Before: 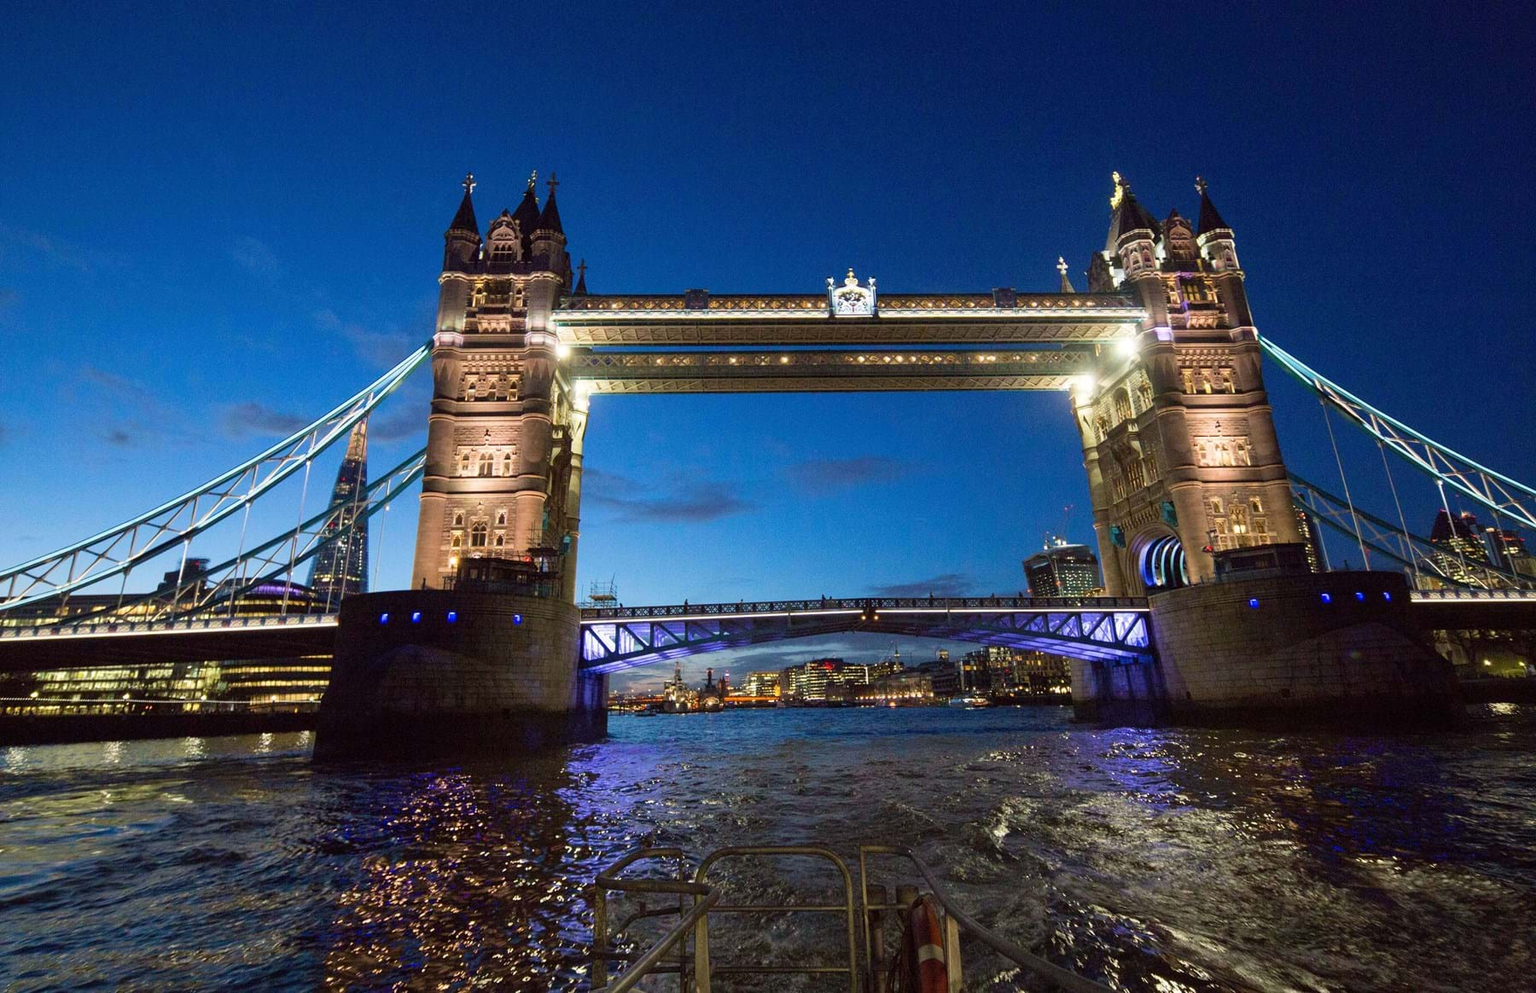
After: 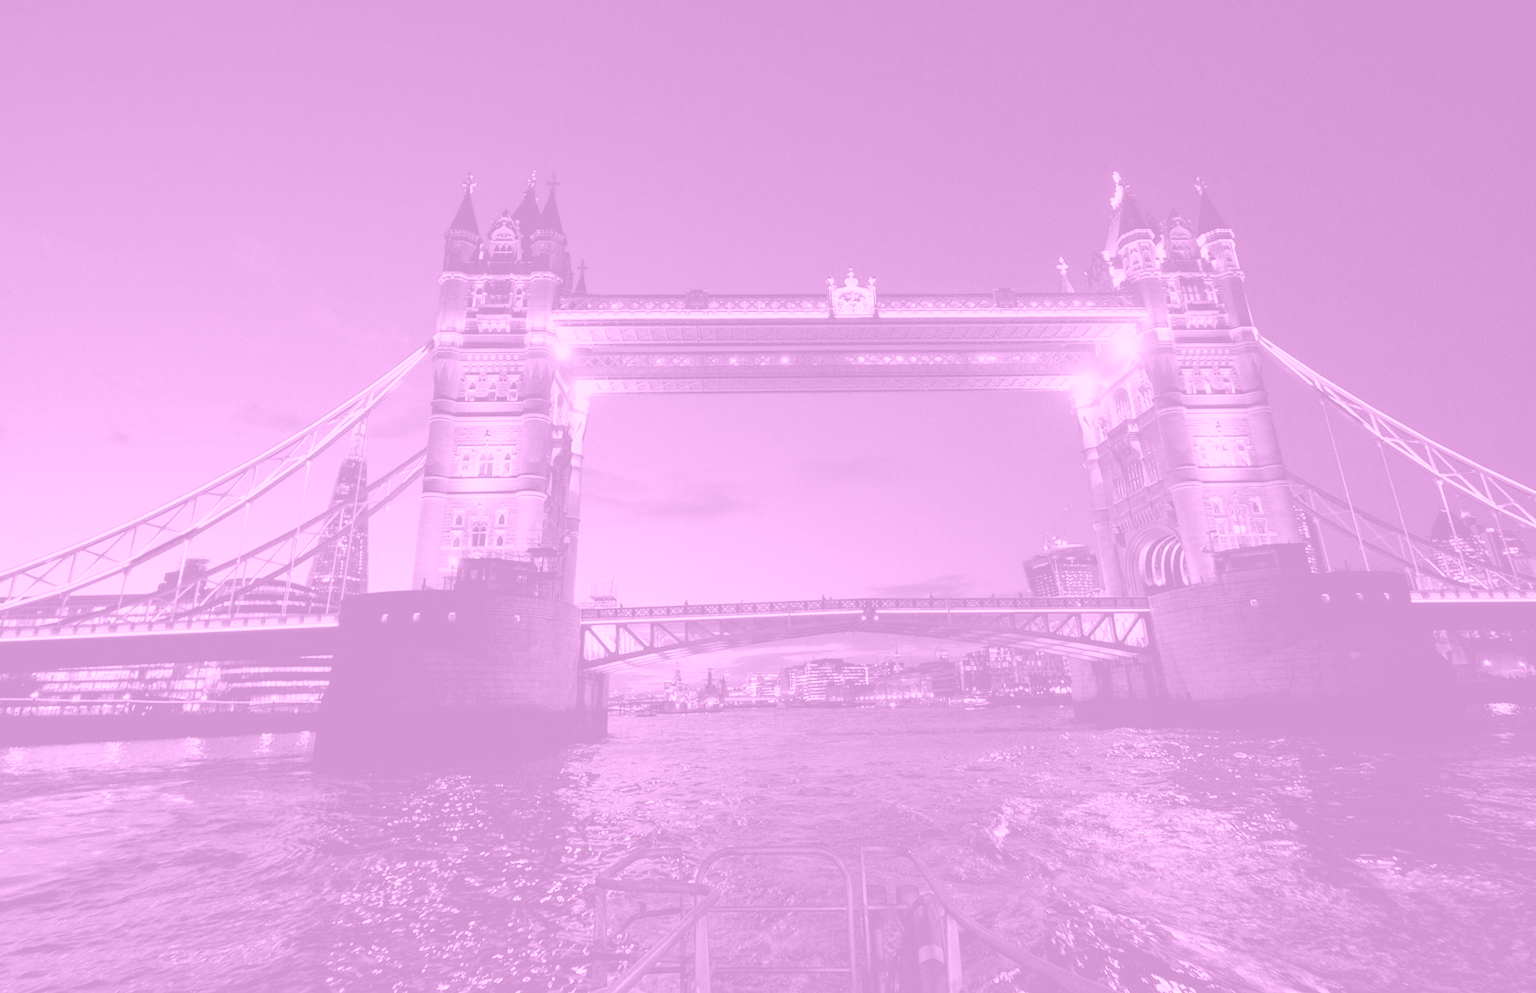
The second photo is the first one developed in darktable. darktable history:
white balance: red 0.982, blue 1.018
color balance: lift [1, 1.015, 0.987, 0.985], gamma [1, 0.959, 1.042, 0.958], gain [0.927, 0.938, 1.072, 0.928], contrast 1.5%
colorize: hue 331.2°, saturation 75%, source mix 30.28%, lightness 70.52%, version 1
